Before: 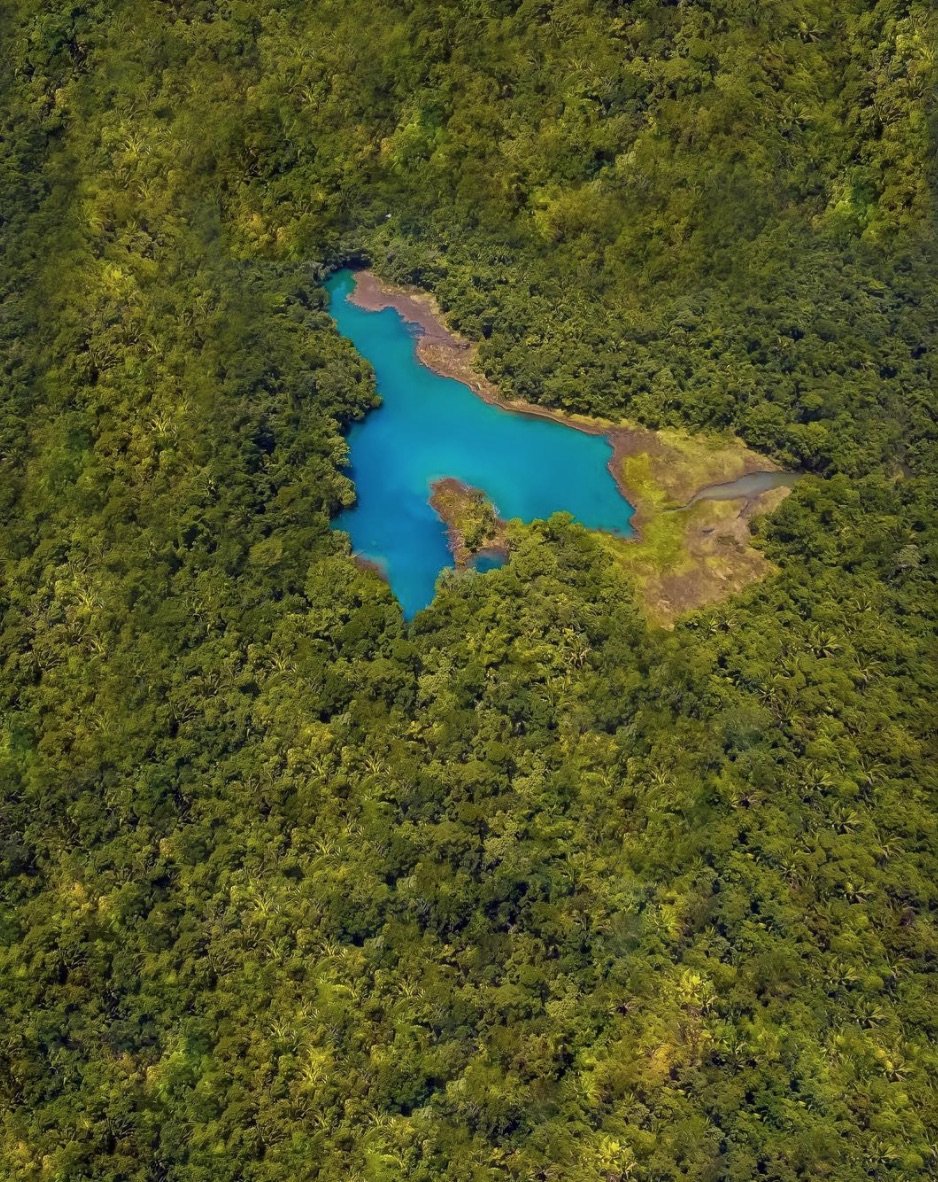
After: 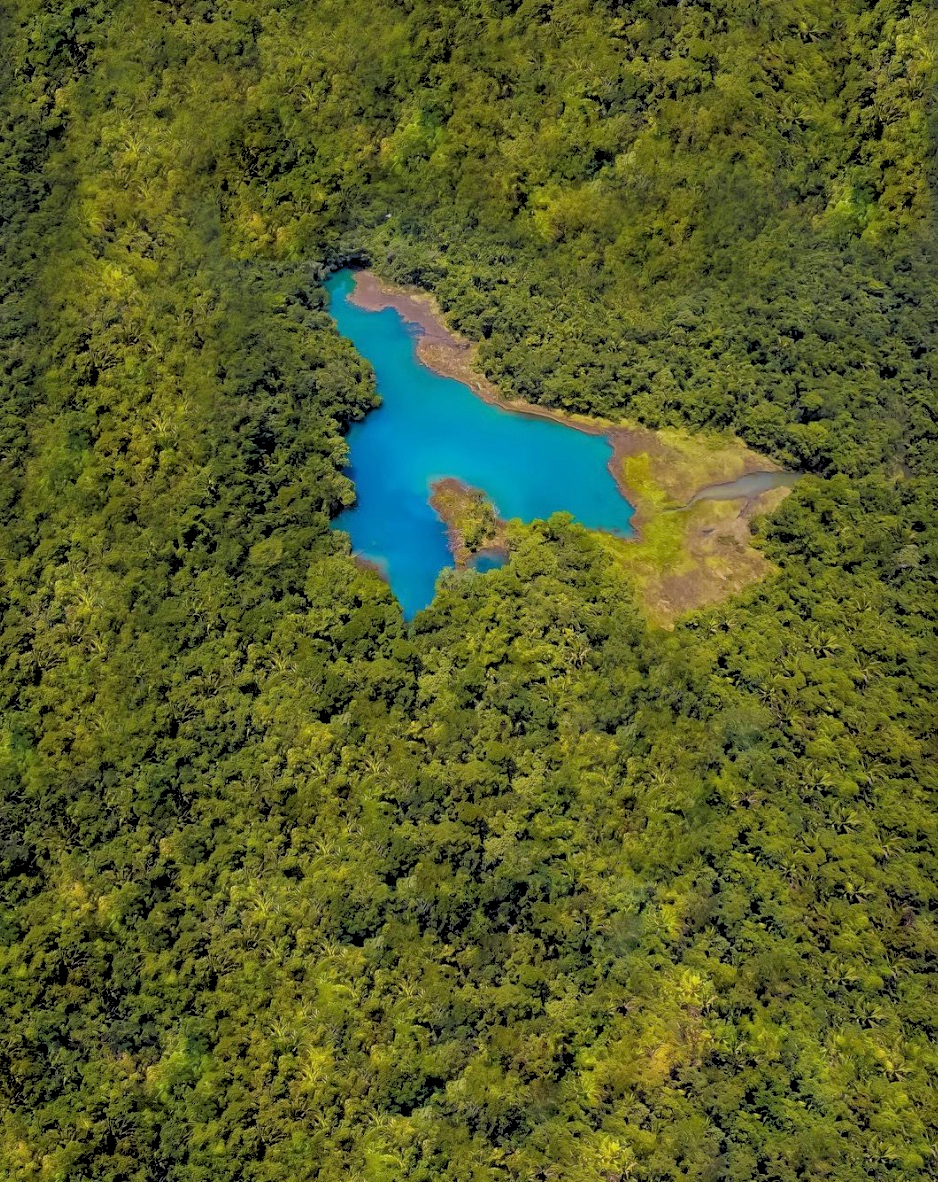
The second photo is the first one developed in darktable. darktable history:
white balance: red 0.983, blue 1.036
rgb levels: preserve colors sum RGB, levels [[0.038, 0.433, 0.934], [0, 0.5, 1], [0, 0.5, 1]]
